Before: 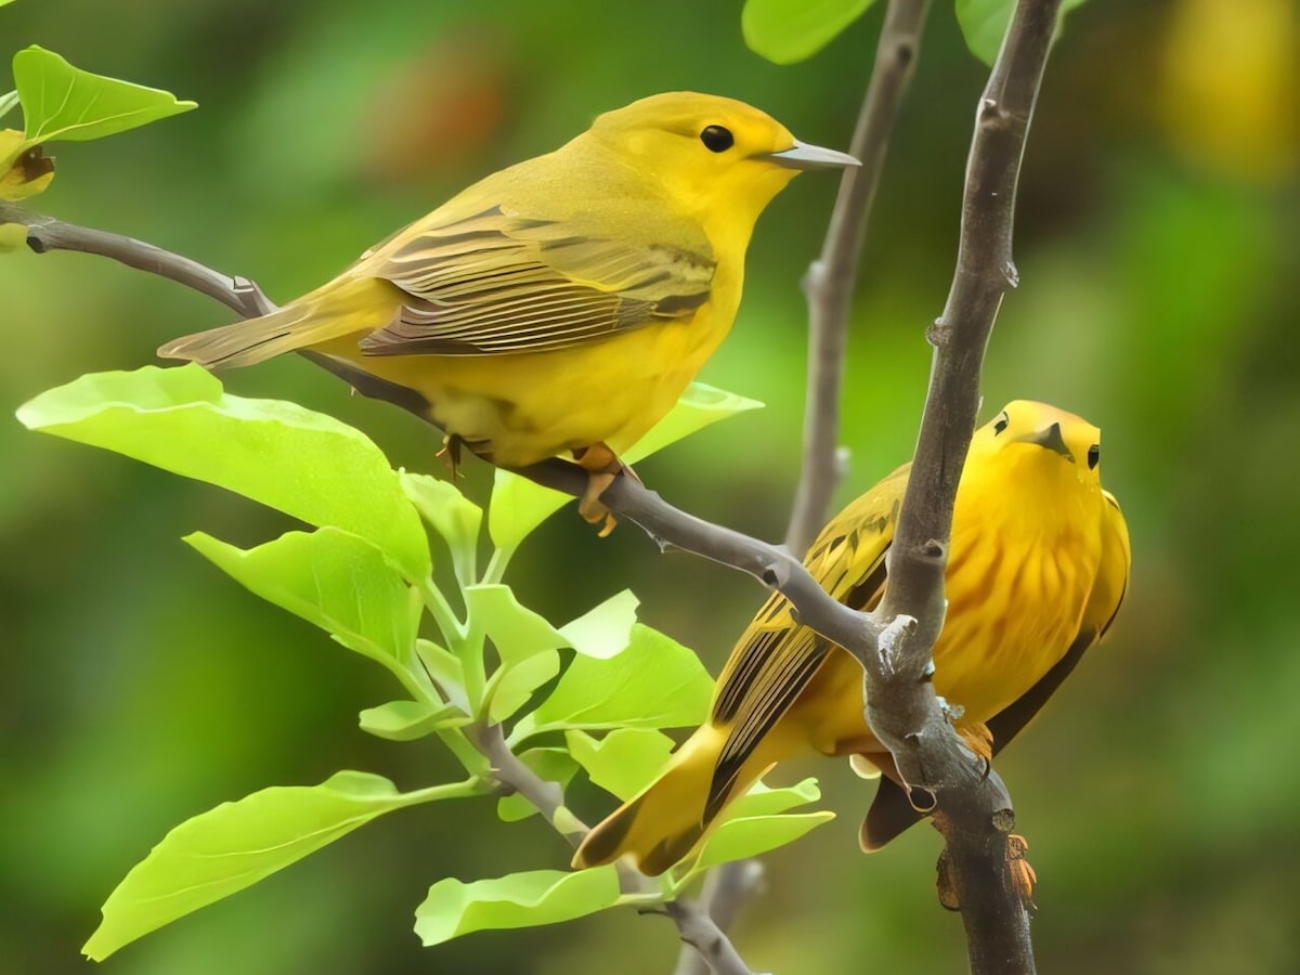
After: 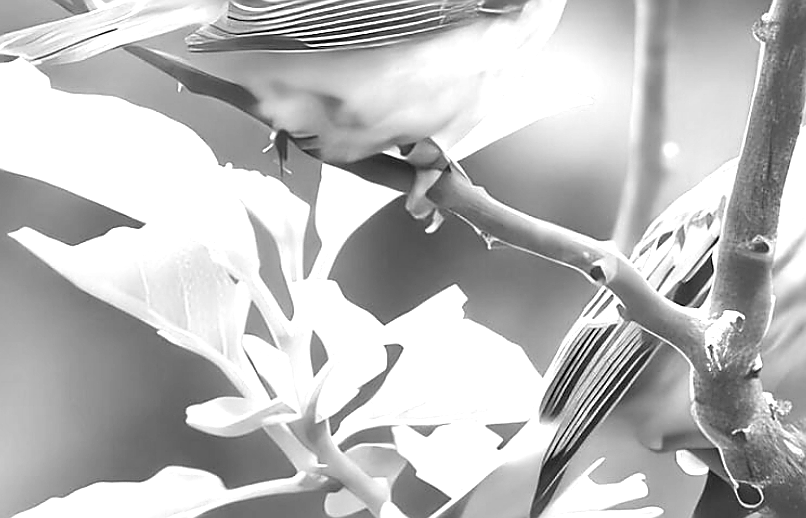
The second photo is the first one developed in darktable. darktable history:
monochrome: on, module defaults
crop: left 13.312%, top 31.28%, right 24.627%, bottom 15.582%
sharpen: radius 1.4, amount 1.25, threshold 0.7
white balance: red 1, blue 1
exposure: black level correction 0, exposure 1.2 EV, compensate exposure bias true, compensate highlight preservation false
